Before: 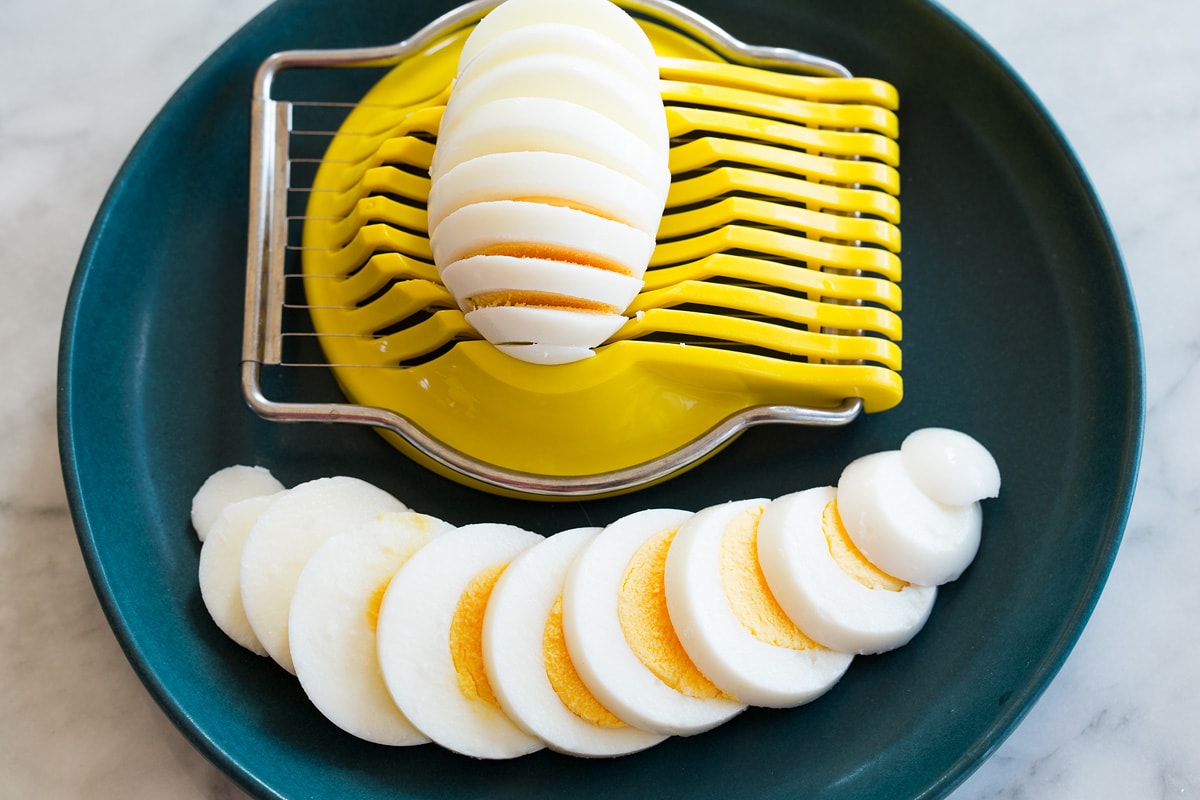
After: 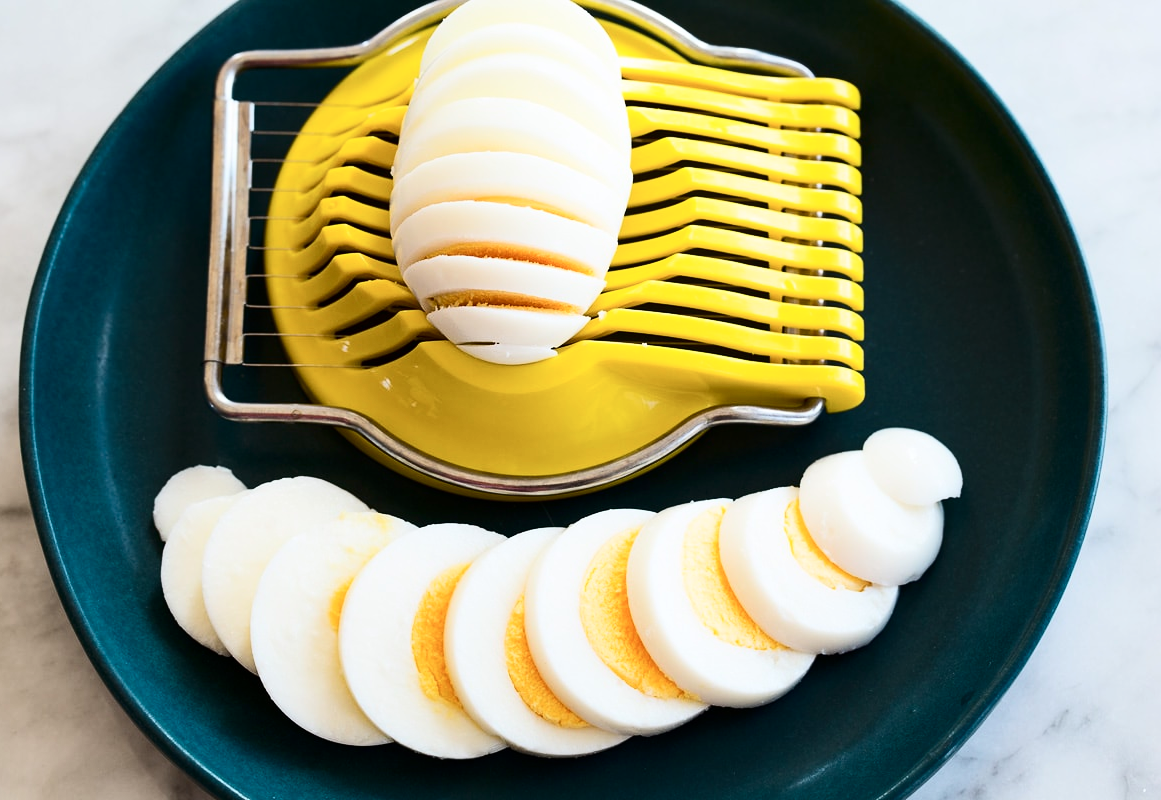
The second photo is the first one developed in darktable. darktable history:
crop and rotate: left 3.238%
contrast brightness saturation: contrast 0.28
